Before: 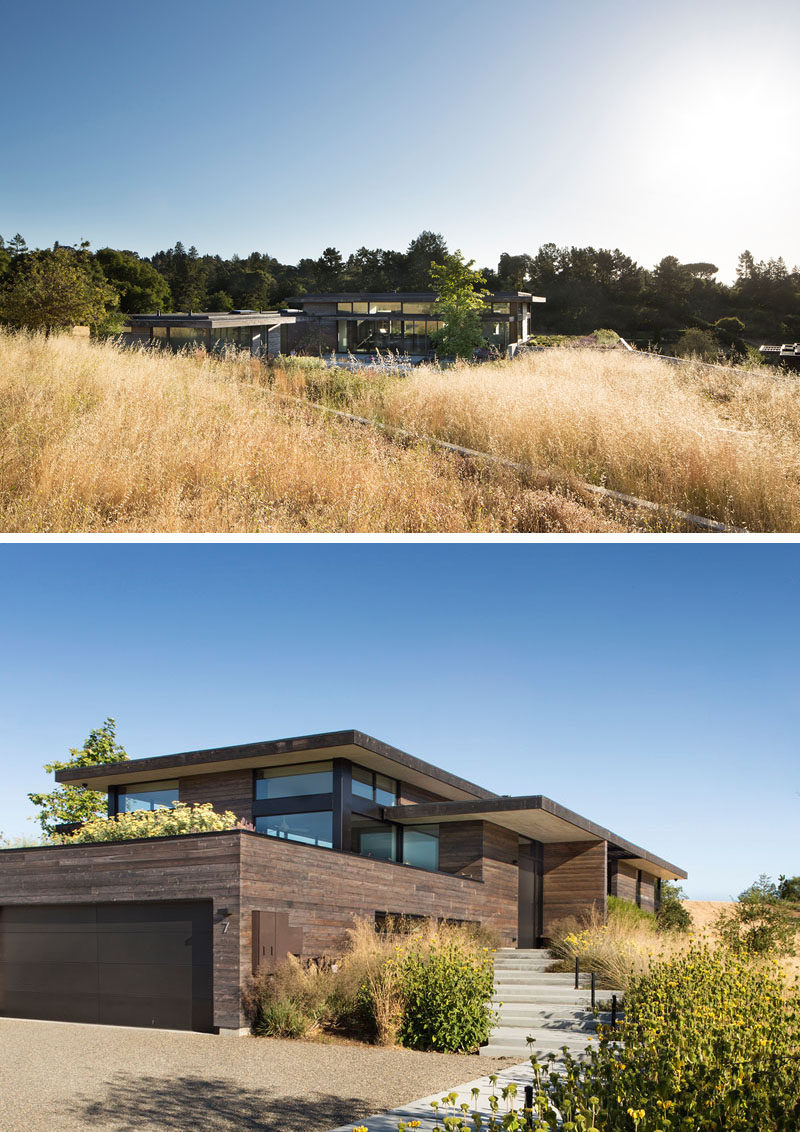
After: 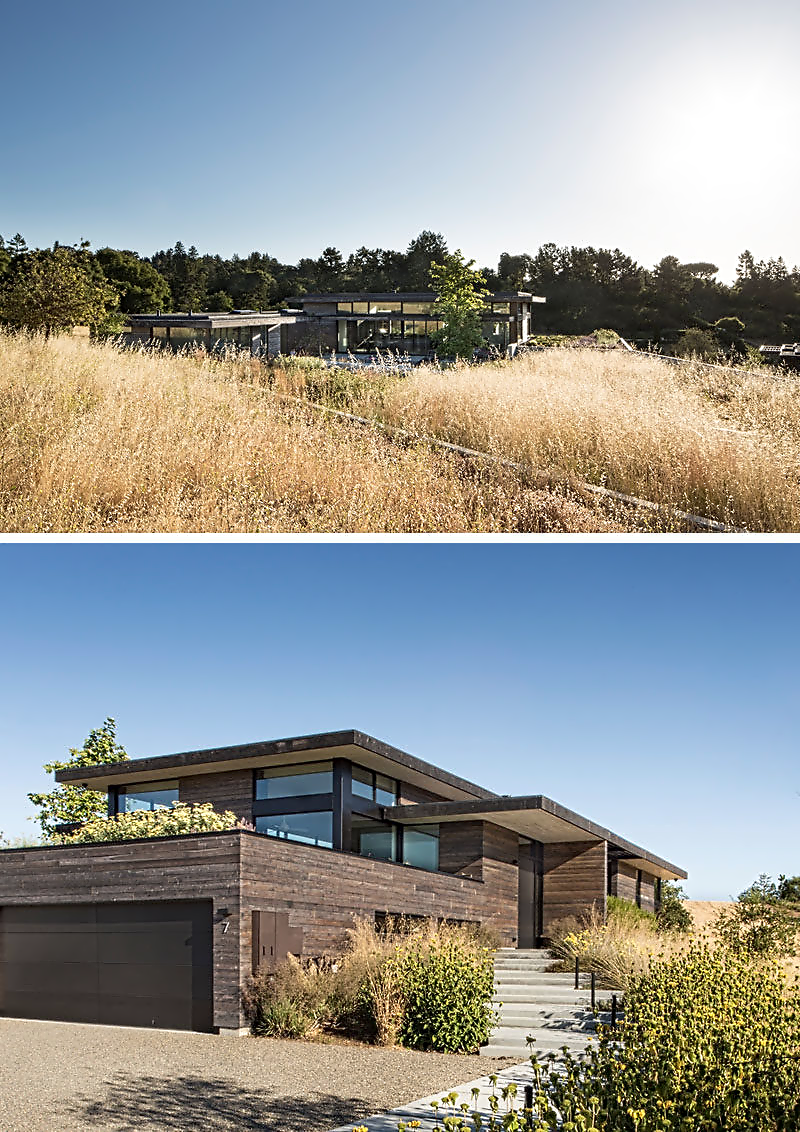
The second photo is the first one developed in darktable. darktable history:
contrast equalizer: octaves 7, y [[0.5, 0.5, 0.5, 0.515, 0.749, 0.84], [0.5 ×6], [0.5 ×6], [0, 0, 0, 0.001, 0.067, 0.262], [0 ×6]]
contrast brightness saturation: saturation -0.06
color zones: curves: ch1 [(0.077, 0.436) (0.25, 0.5) (0.75, 0.5)]
